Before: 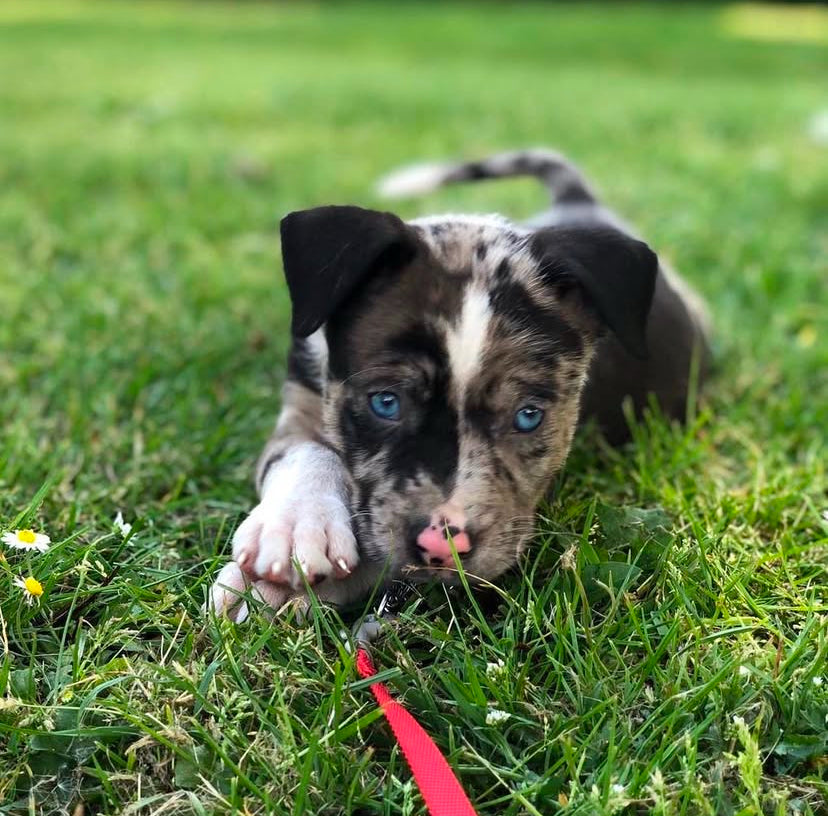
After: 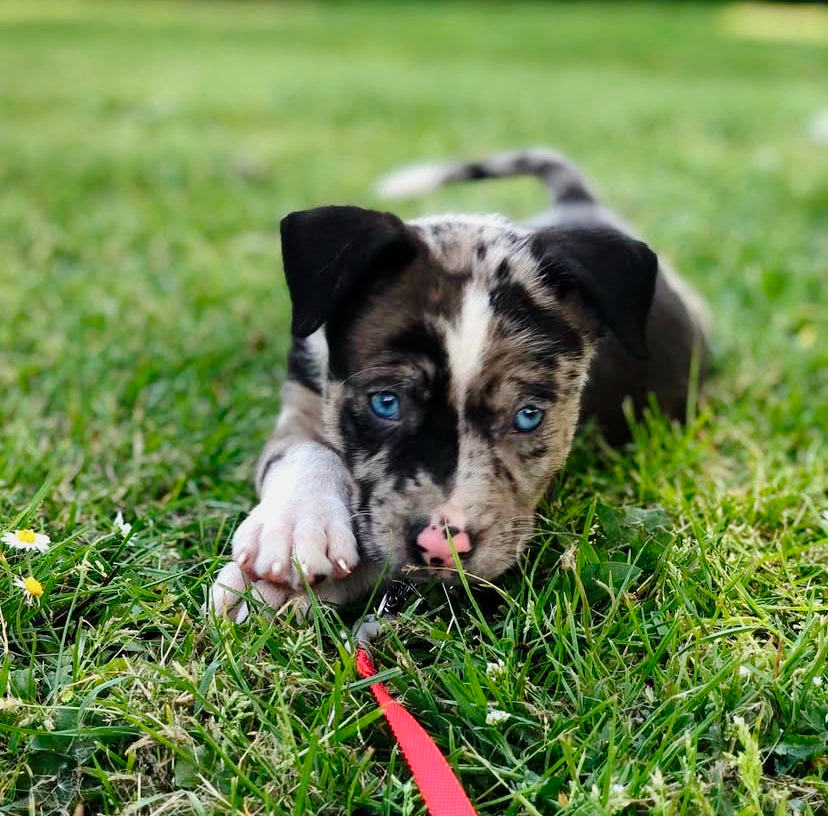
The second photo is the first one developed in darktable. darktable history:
shadows and highlights: soften with gaussian
tone curve: curves: ch0 [(0, 0) (0.068, 0.031) (0.175, 0.139) (0.32, 0.345) (0.495, 0.544) (0.748, 0.762) (0.993, 0.954)]; ch1 [(0, 0) (0.294, 0.184) (0.34, 0.303) (0.371, 0.344) (0.441, 0.408) (0.477, 0.474) (0.499, 0.5) (0.529, 0.523) (0.677, 0.762) (1, 1)]; ch2 [(0, 0) (0.431, 0.419) (0.495, 0.502) (0.524, 0.534) (0.557, 0.56) (0.634, 0.654) (0.728, 0.722) (1, 1)], preserve colors none
